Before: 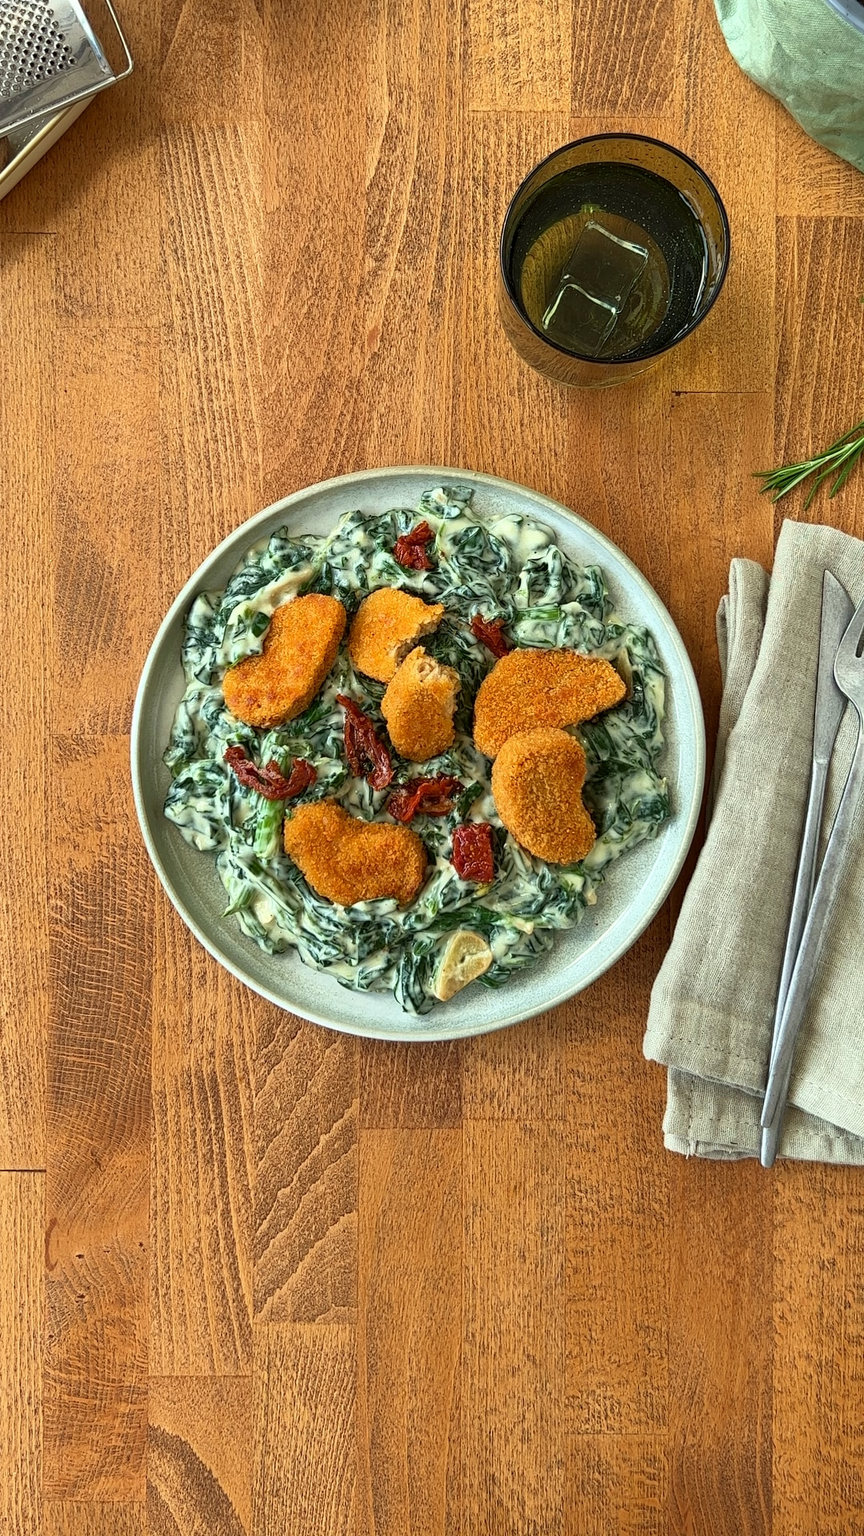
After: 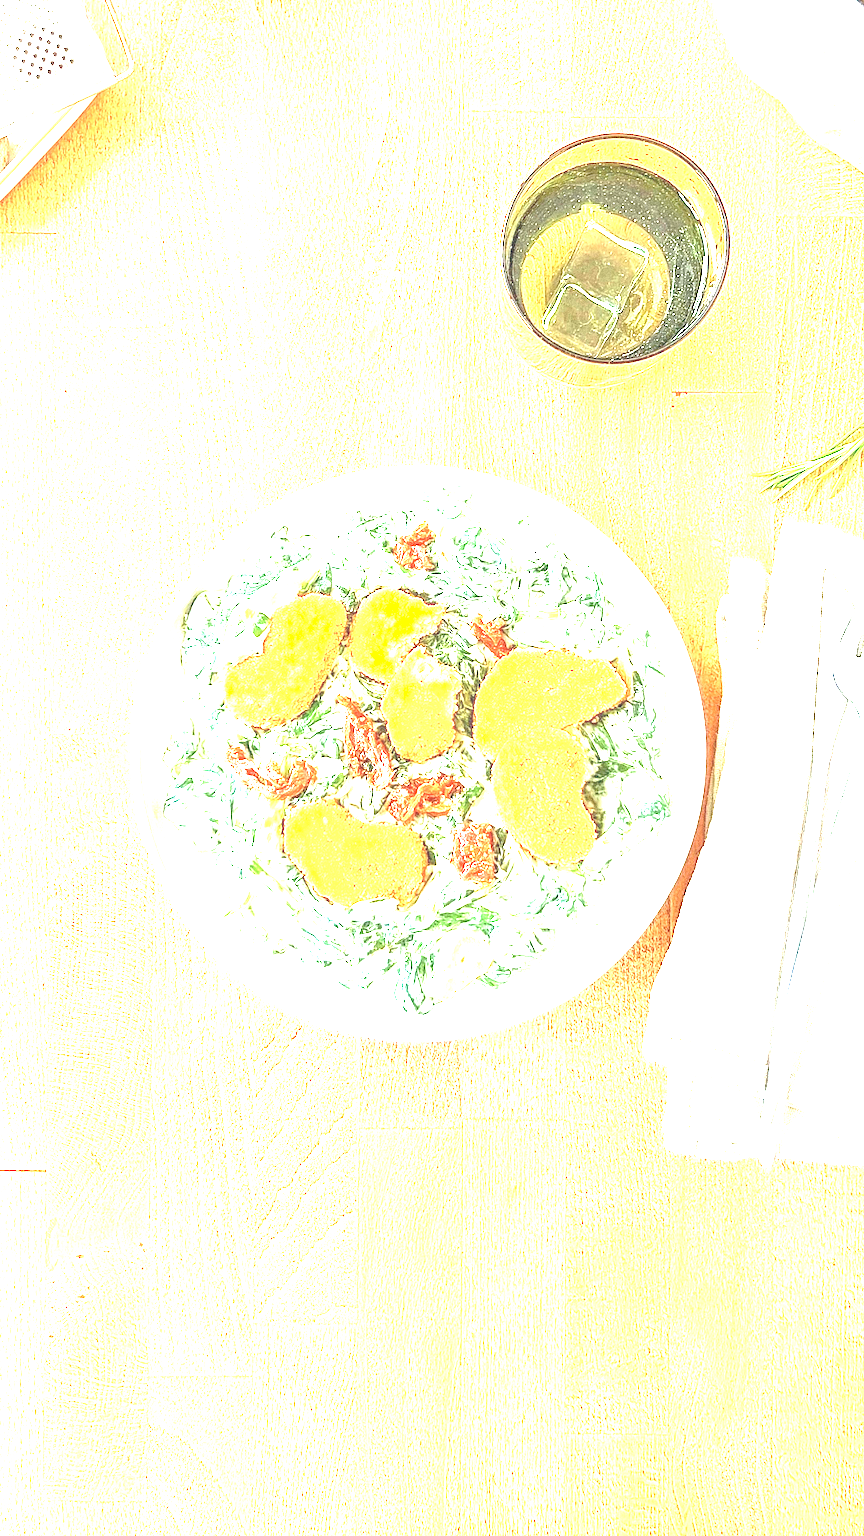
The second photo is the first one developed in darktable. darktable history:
exposure: black level correction 0, exposure 4 EV, compensate exposure bias true, compensate highlight preservation false
local contrast: on, module defaults
grain: coarseness 0.09 ISO, strength 40%
